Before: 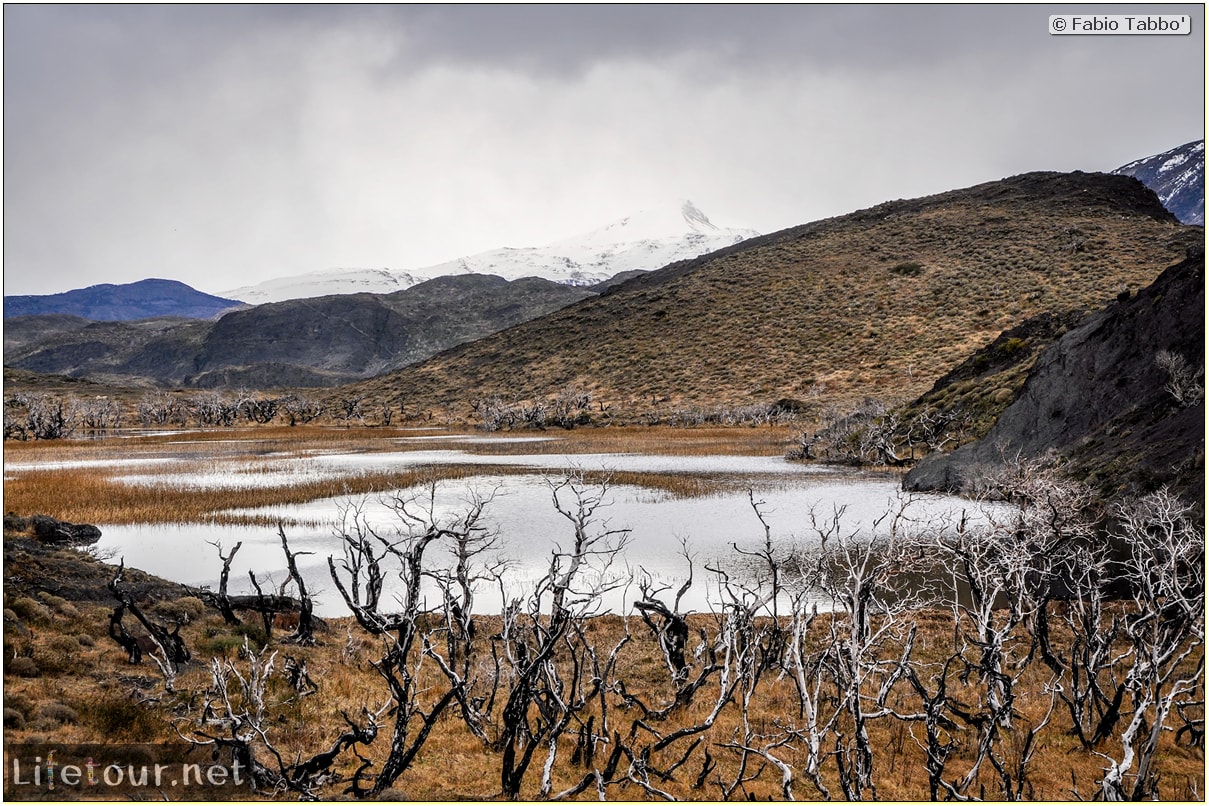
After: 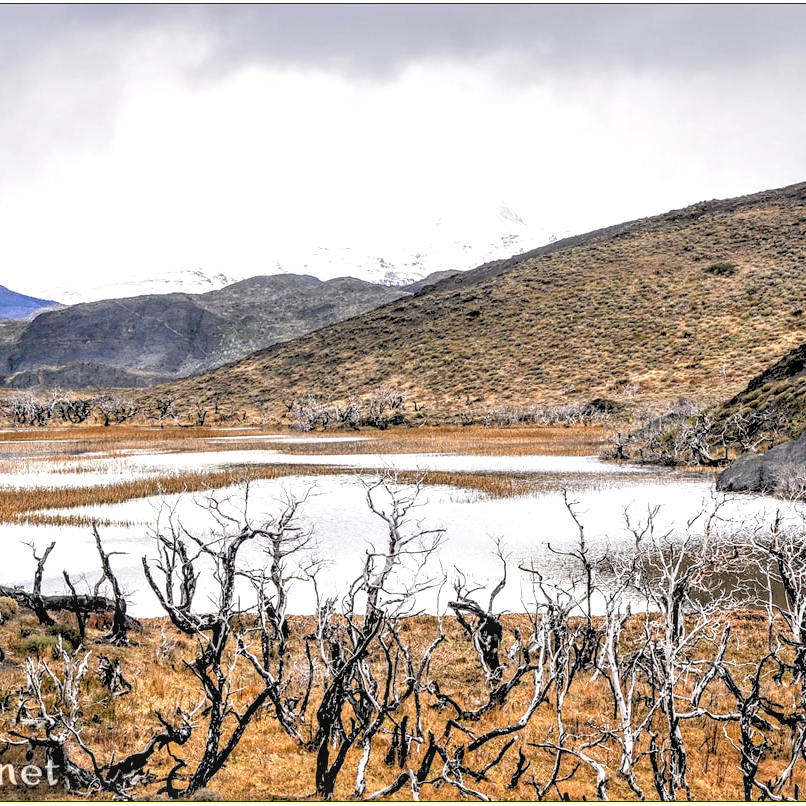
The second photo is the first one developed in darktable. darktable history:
rgb levels: preserve colors sum RGB, levels [[0.038, 0.433, 0.934], [0, 0.5, 1], [0, 0.5, 1]]
local contrast: on, module defaults
crop and rotate: left 15.446%, right 17.836%
exposure: black level correction 0, exposure 0.953 EV, compensate exposure bias true, compensate highlight preservation false
